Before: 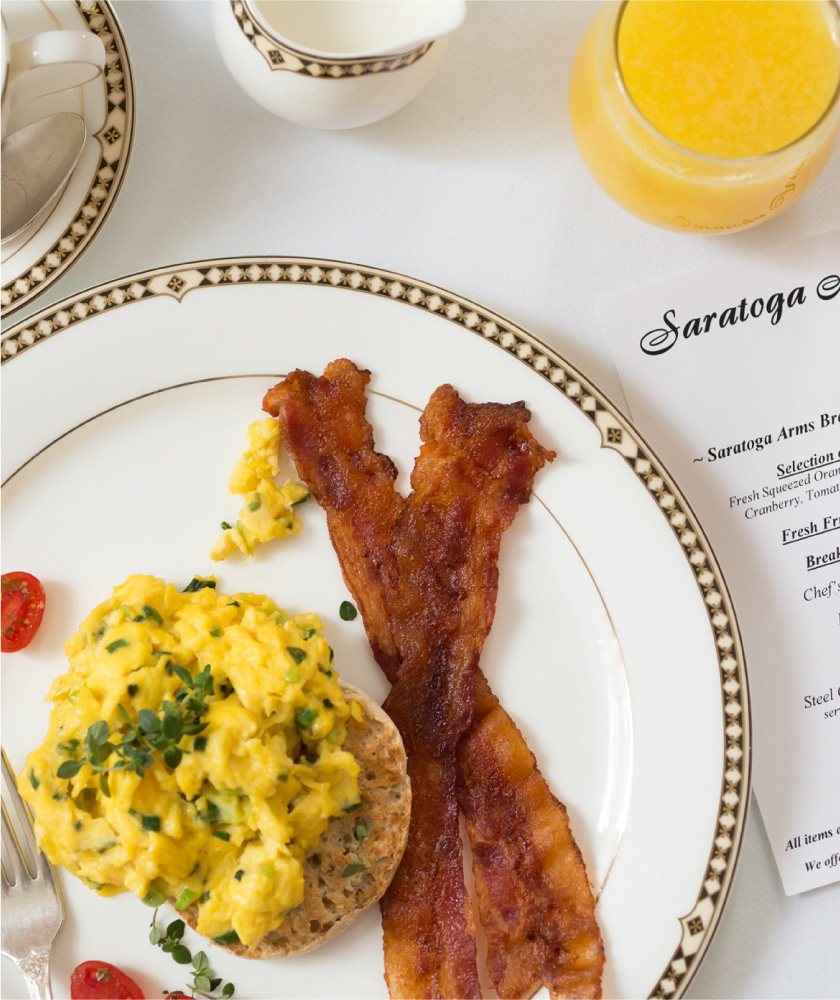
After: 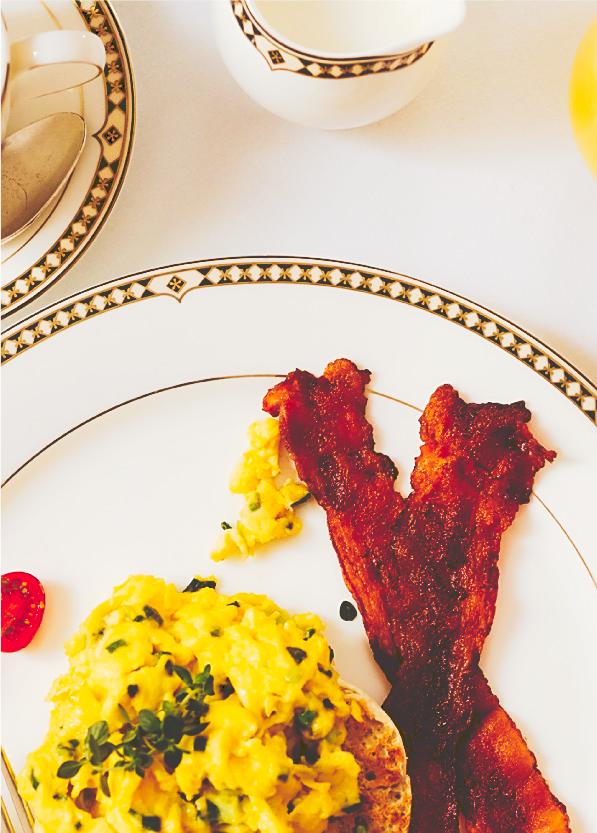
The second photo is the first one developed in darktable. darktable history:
rgb levels: mode RGB, independent channels, levels [[0, 0.5, 1], [0, 0.521, 1], [0, 0.536, 1]]
crop: right 28.885%, bottom 16.626%
sharpen: on, module defaults
tone curve: curves: ch0 [(0, 0) (0.003, 0.231) (0.011, 0.231) (0.025, 0.231) (0.044, 0.231) (0.069, 0.231) (0.1, 0.234) (0.136, 0.239) (0.177, 0.243) (0.224, 0.247) (0.277, 0.265) (0.335, 0.311) (0.399, 0.389) (0.468, 0.507) (0.543, 0.634) (0.623, 0.74) (0.709, 0.83) (0.801, 0.889) (0.898, 0.93) (1, 1)], preserve colors none
velvia: strength 15%
